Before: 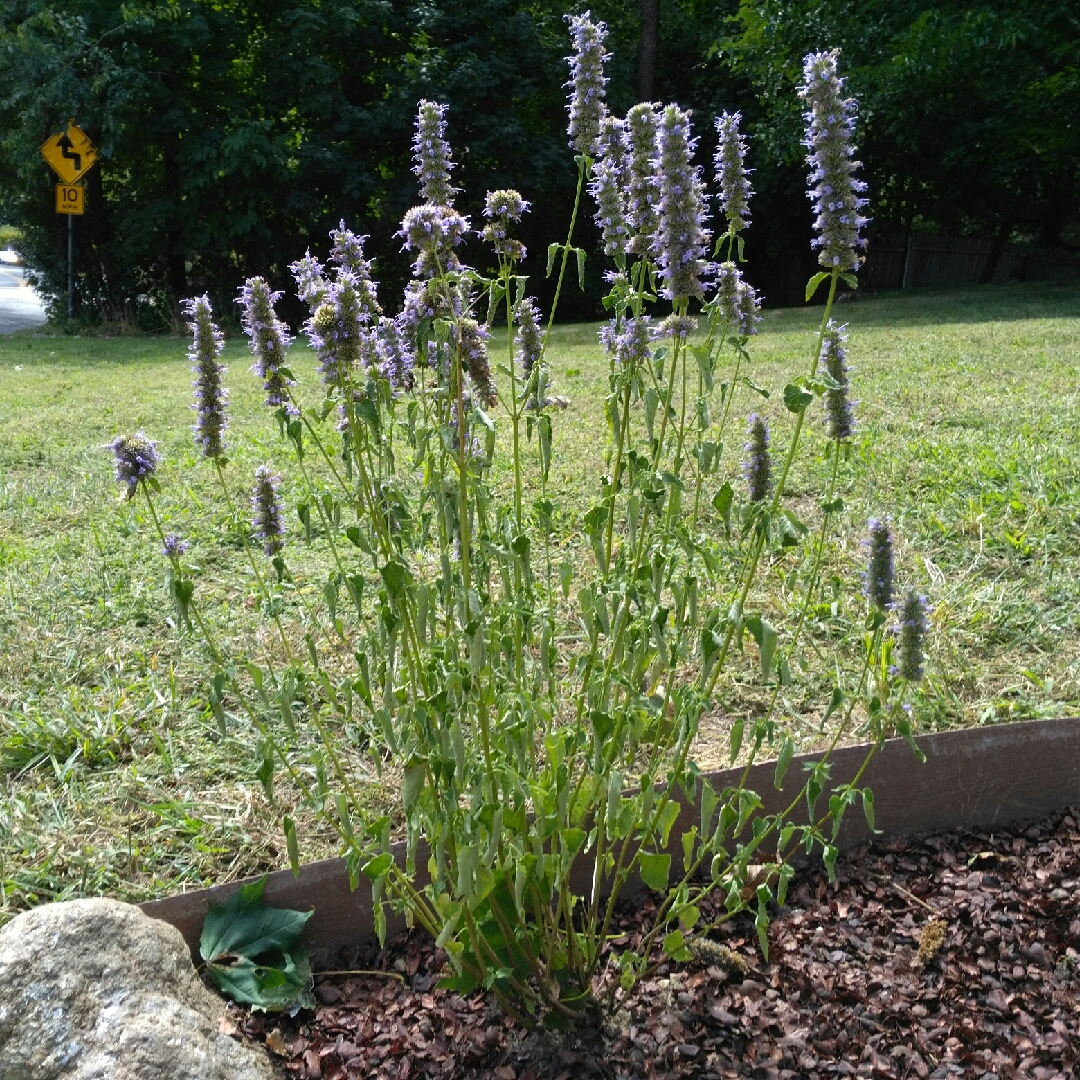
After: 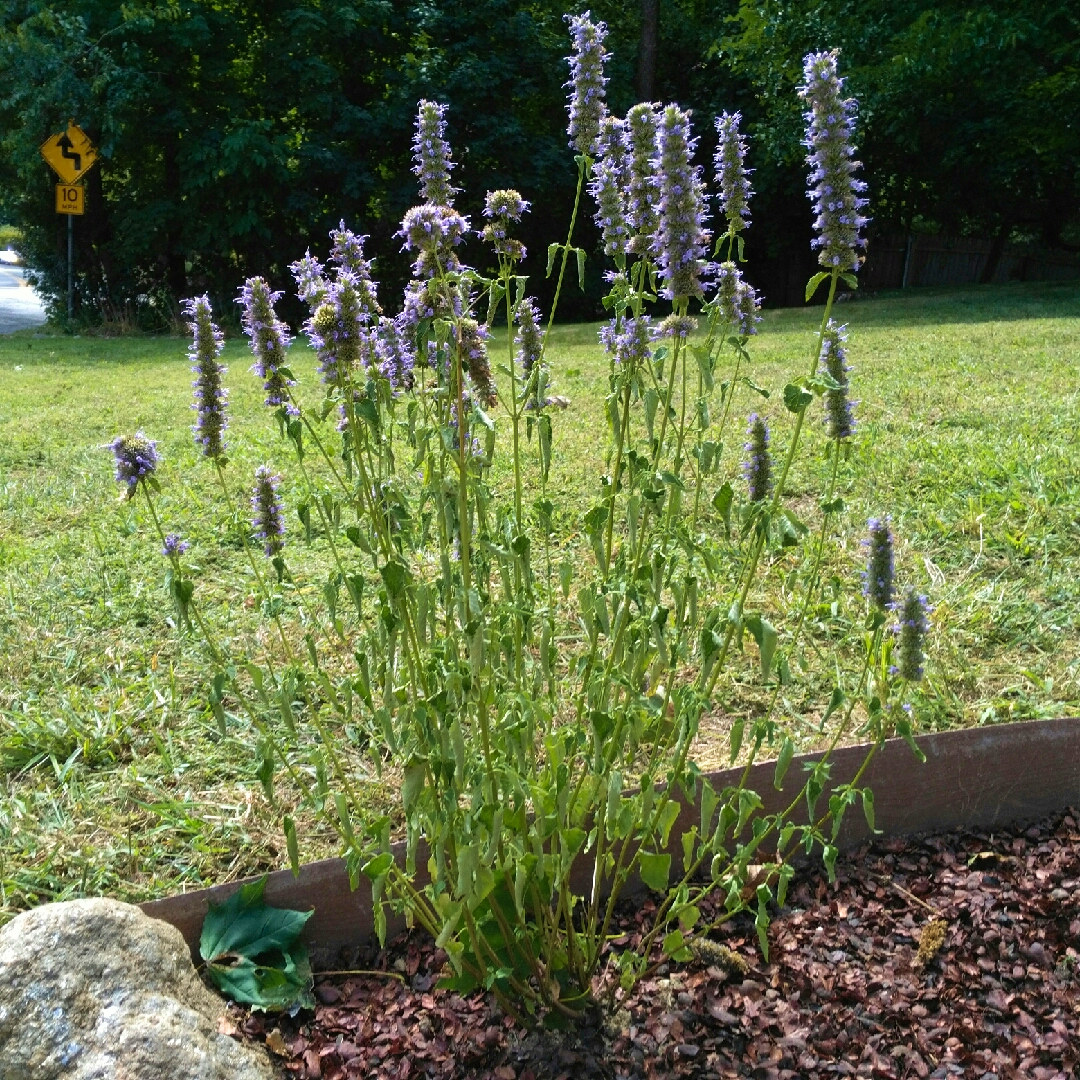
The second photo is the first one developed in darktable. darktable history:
velvia: strength 44.49%
